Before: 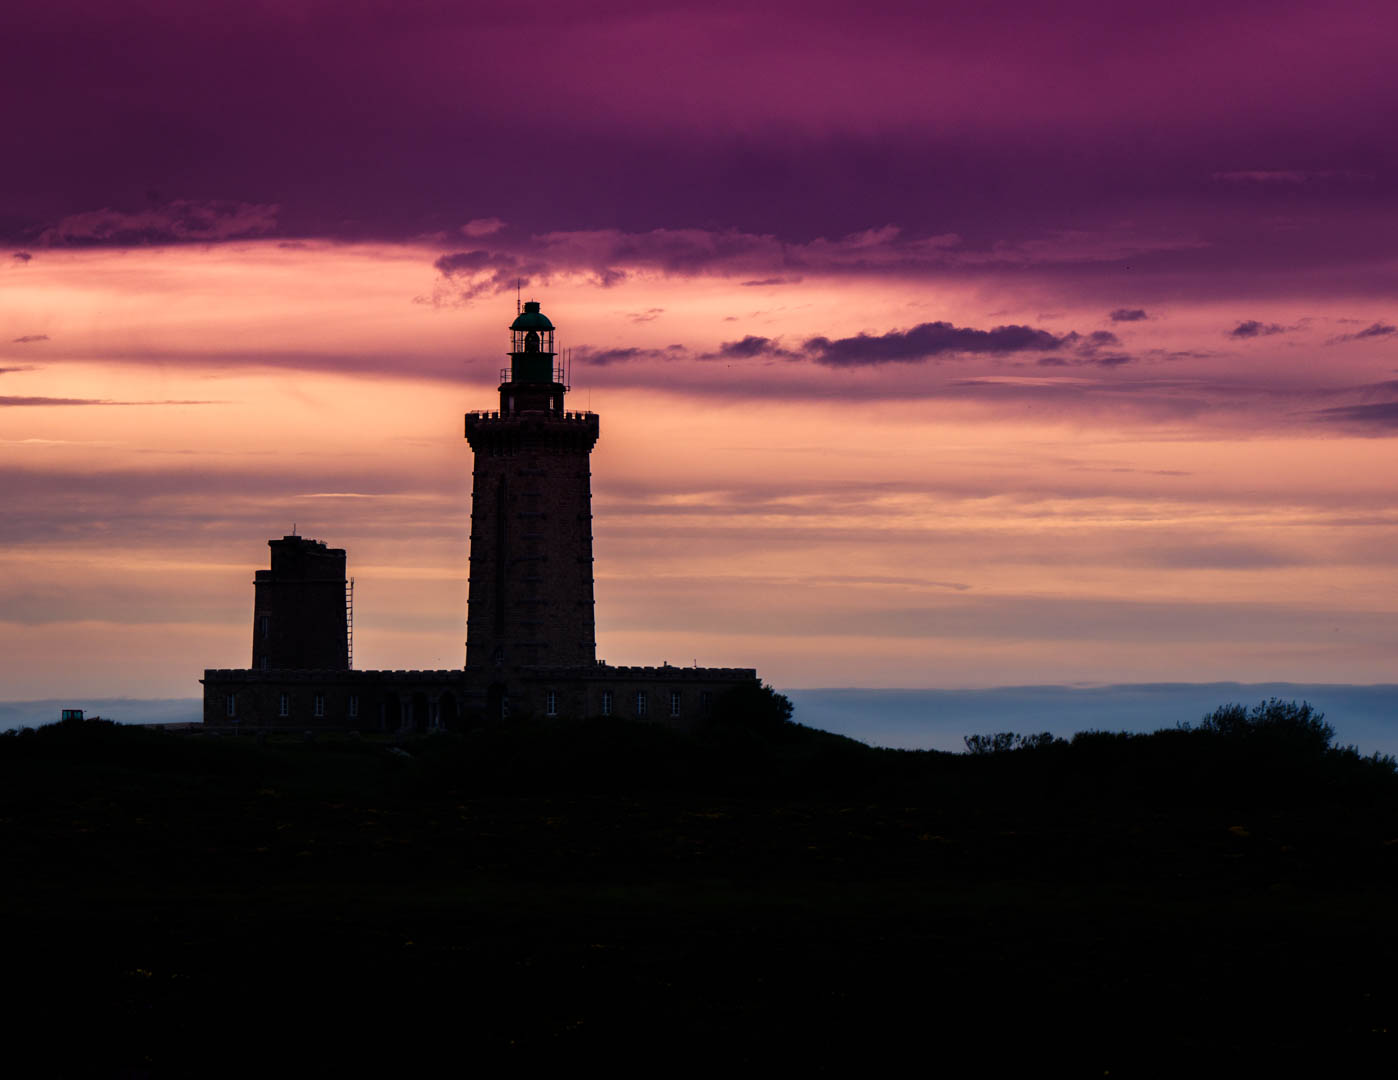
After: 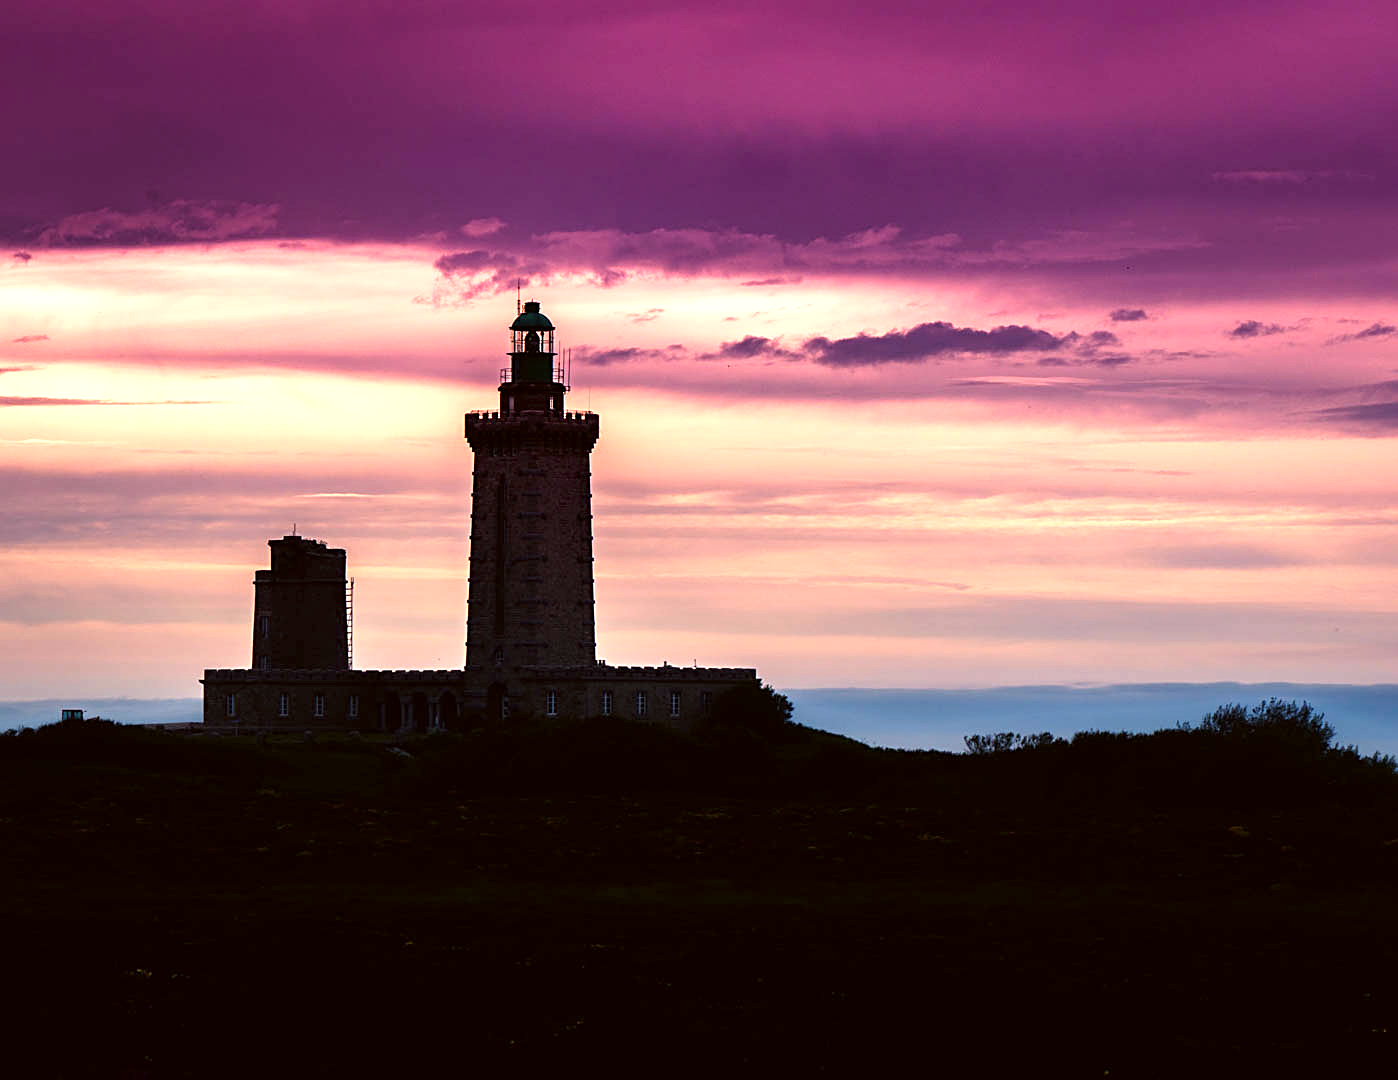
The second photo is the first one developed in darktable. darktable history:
exposure: black level correction 0, exposure 1.101 EV, compensate highlight preservation false
color correction: highlights a* -3.63, highlights b* -6.98, shadows a* 3.16, shadows b* 5.43
sharpen: on, module defaults
